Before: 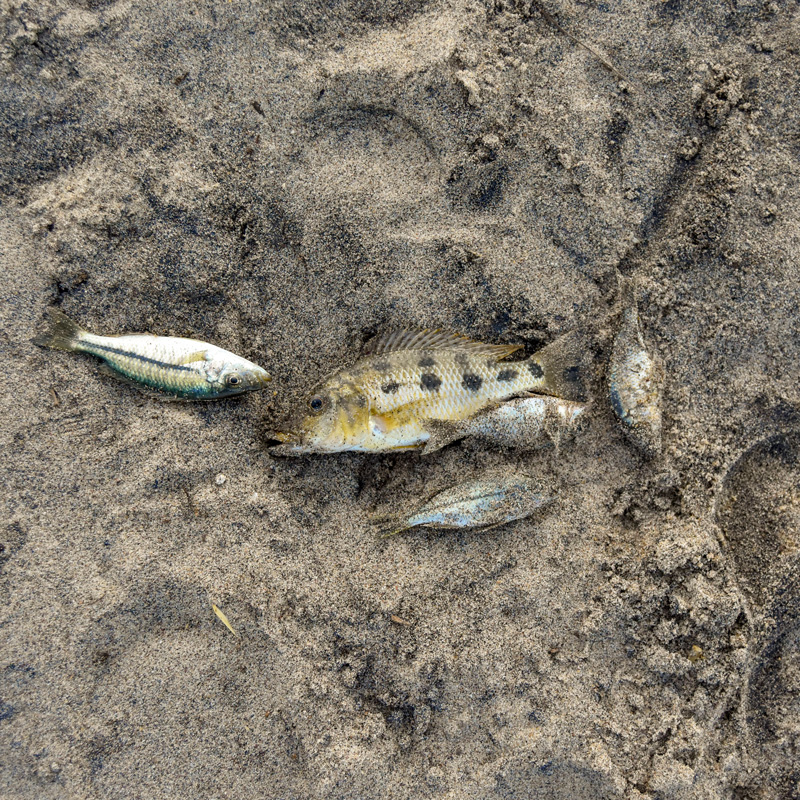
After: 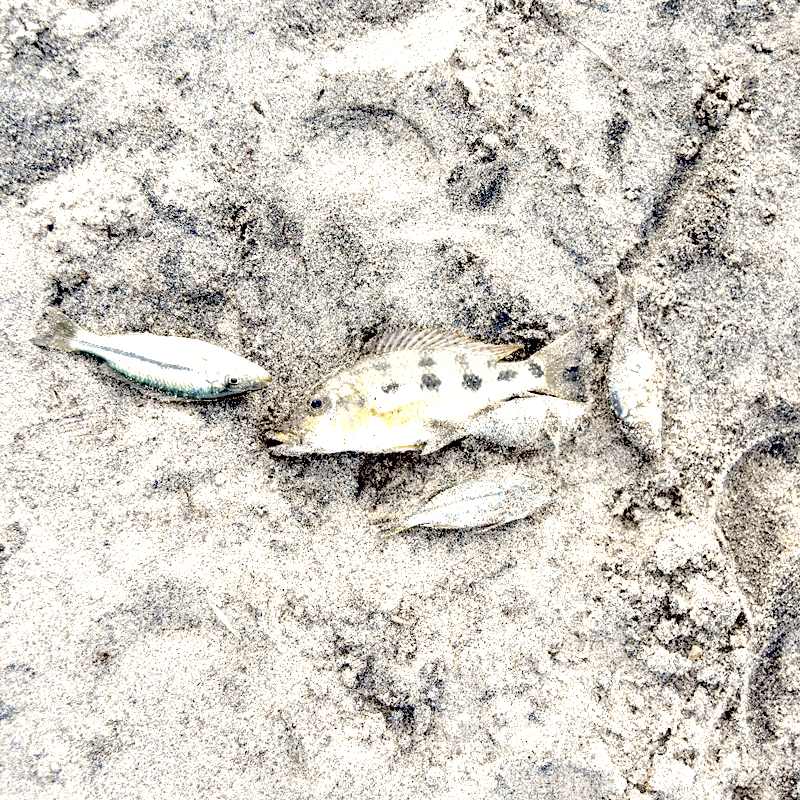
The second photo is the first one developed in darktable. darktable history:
contrast brightness saturation: brightness 0.189, saturation -0.515
exposure: black level correction 0.014, exposure 1.794 EV, compensate highlight preservation false
